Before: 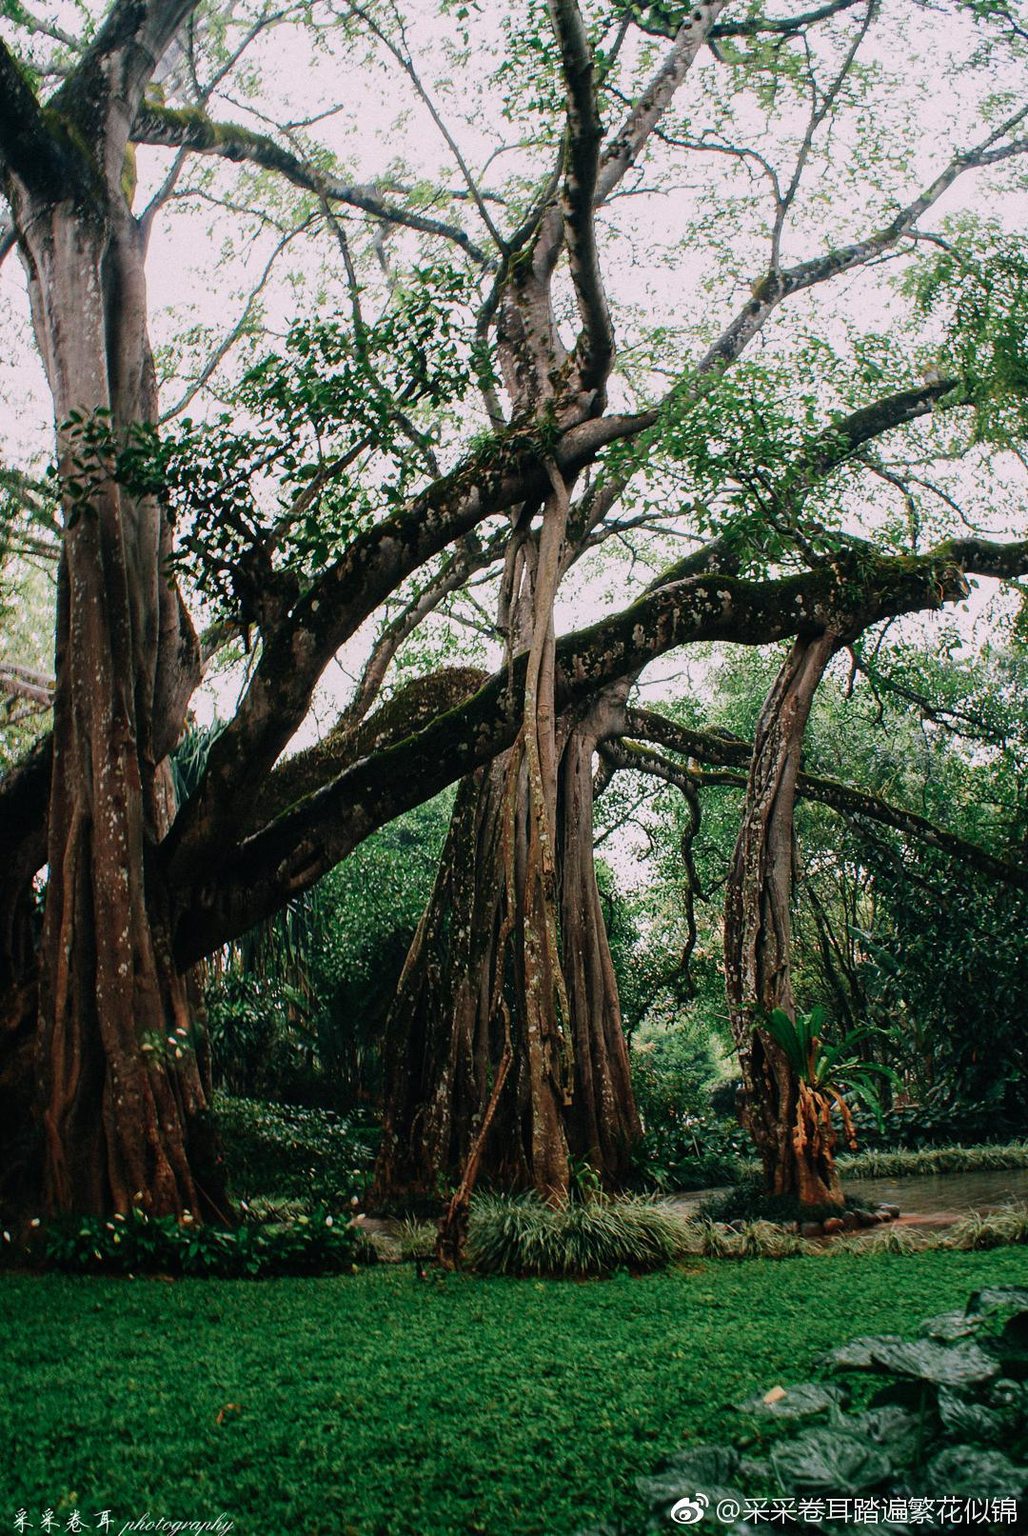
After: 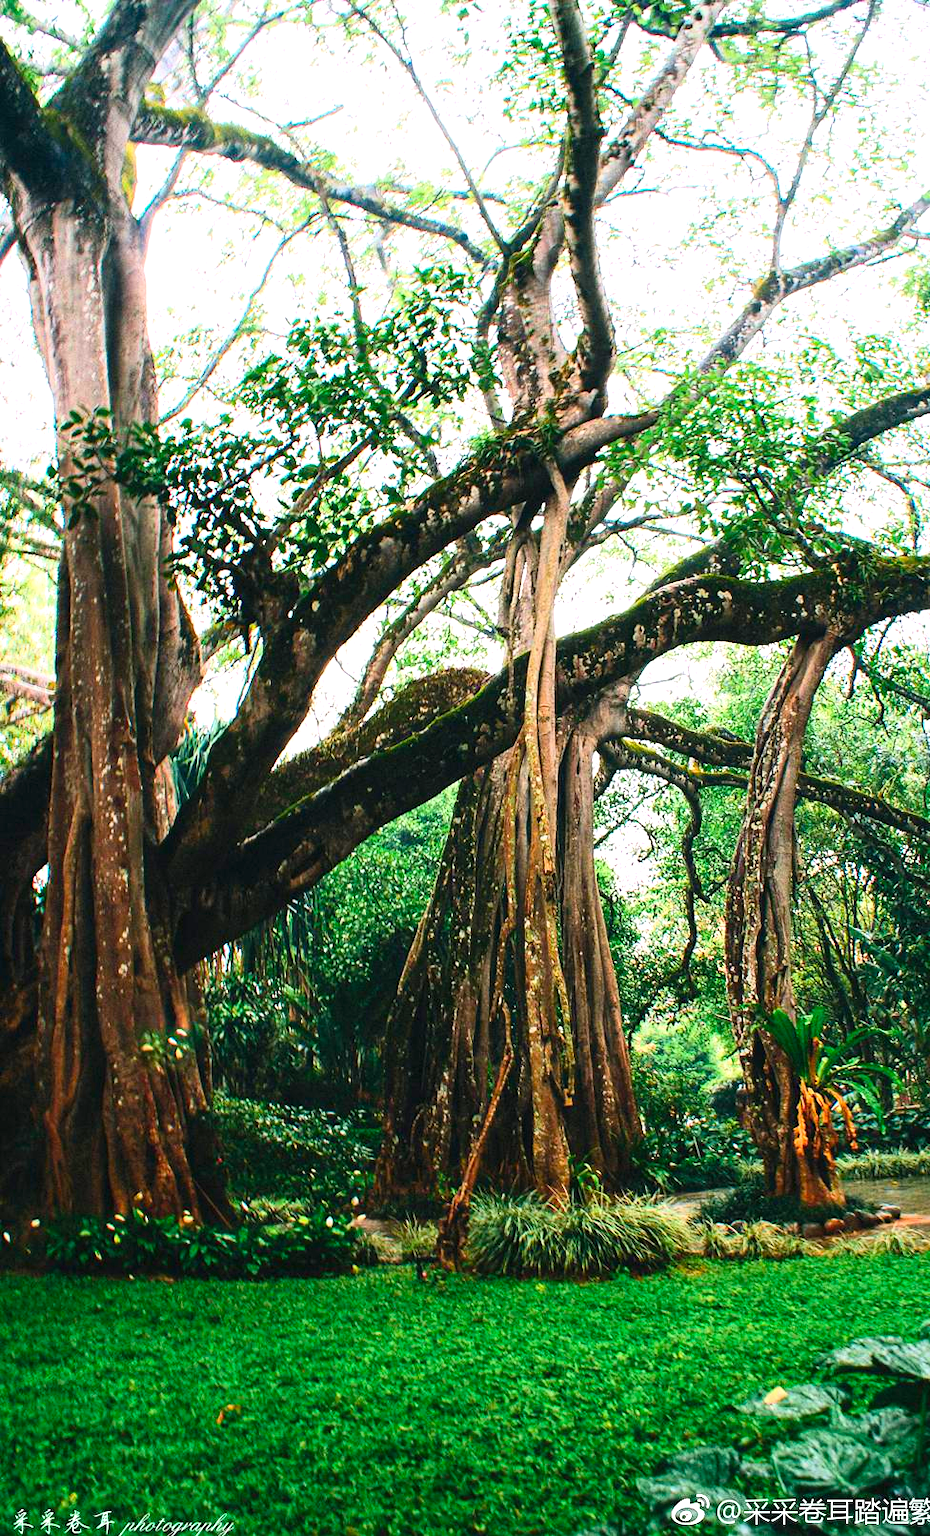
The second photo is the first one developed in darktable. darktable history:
contrast brightness saturation: contrast 0.2, brightness 0.16, saturation 0.22
crop: right 9.509%, bottom 0.031%
exposure: black level correction 0, exposure 0.953 EV, compensate exposure bias true, compensate highlight preservation false
color balance rgb: global vibrance 42.74%
